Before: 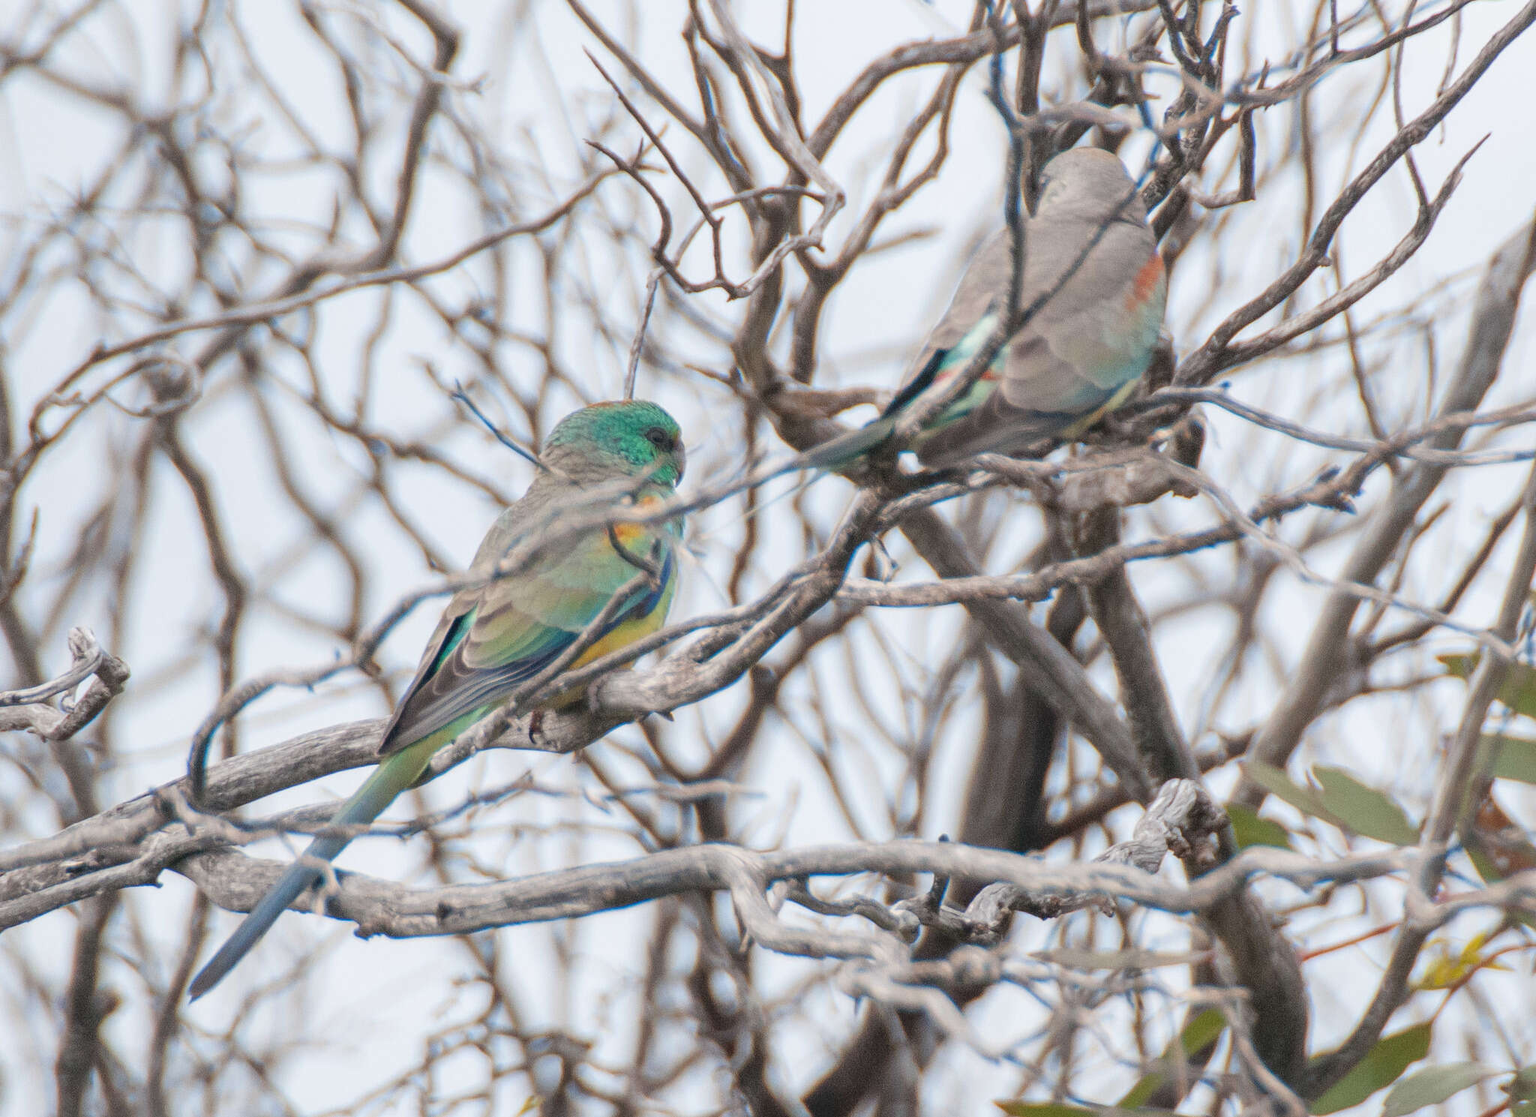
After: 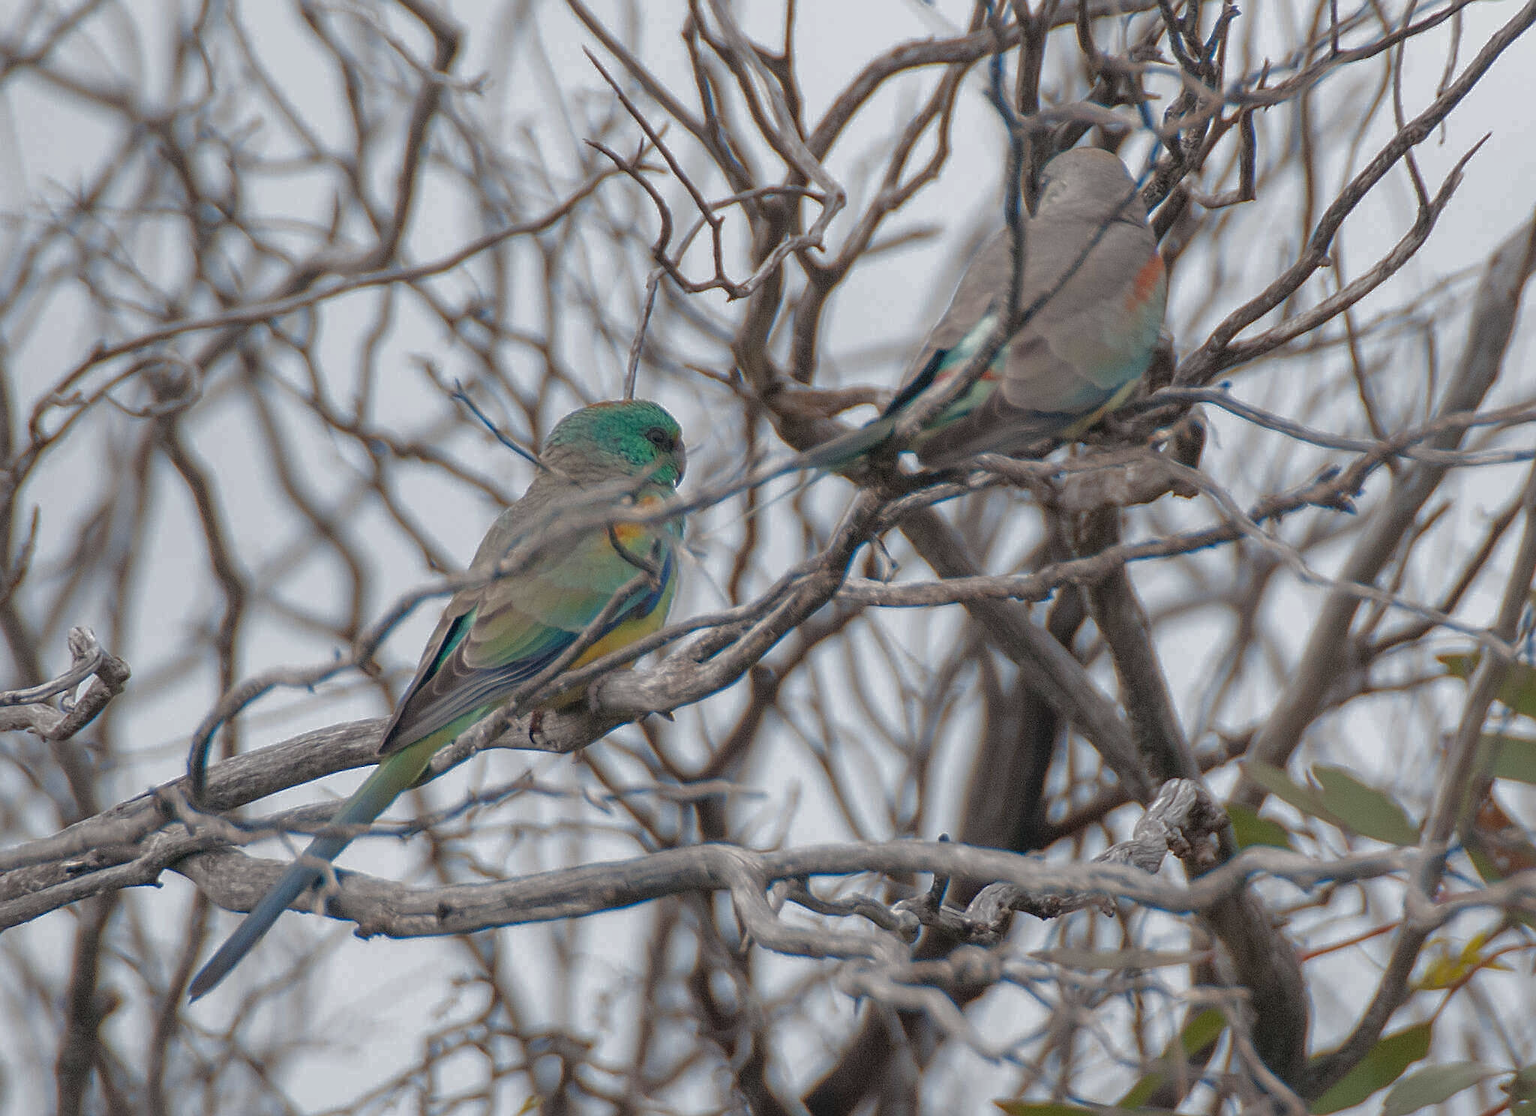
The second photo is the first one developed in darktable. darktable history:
base curve: curves: ch0 [(0, 0) (0.826, 0.587) (1, 1)]
sharpen: on, module defaults
